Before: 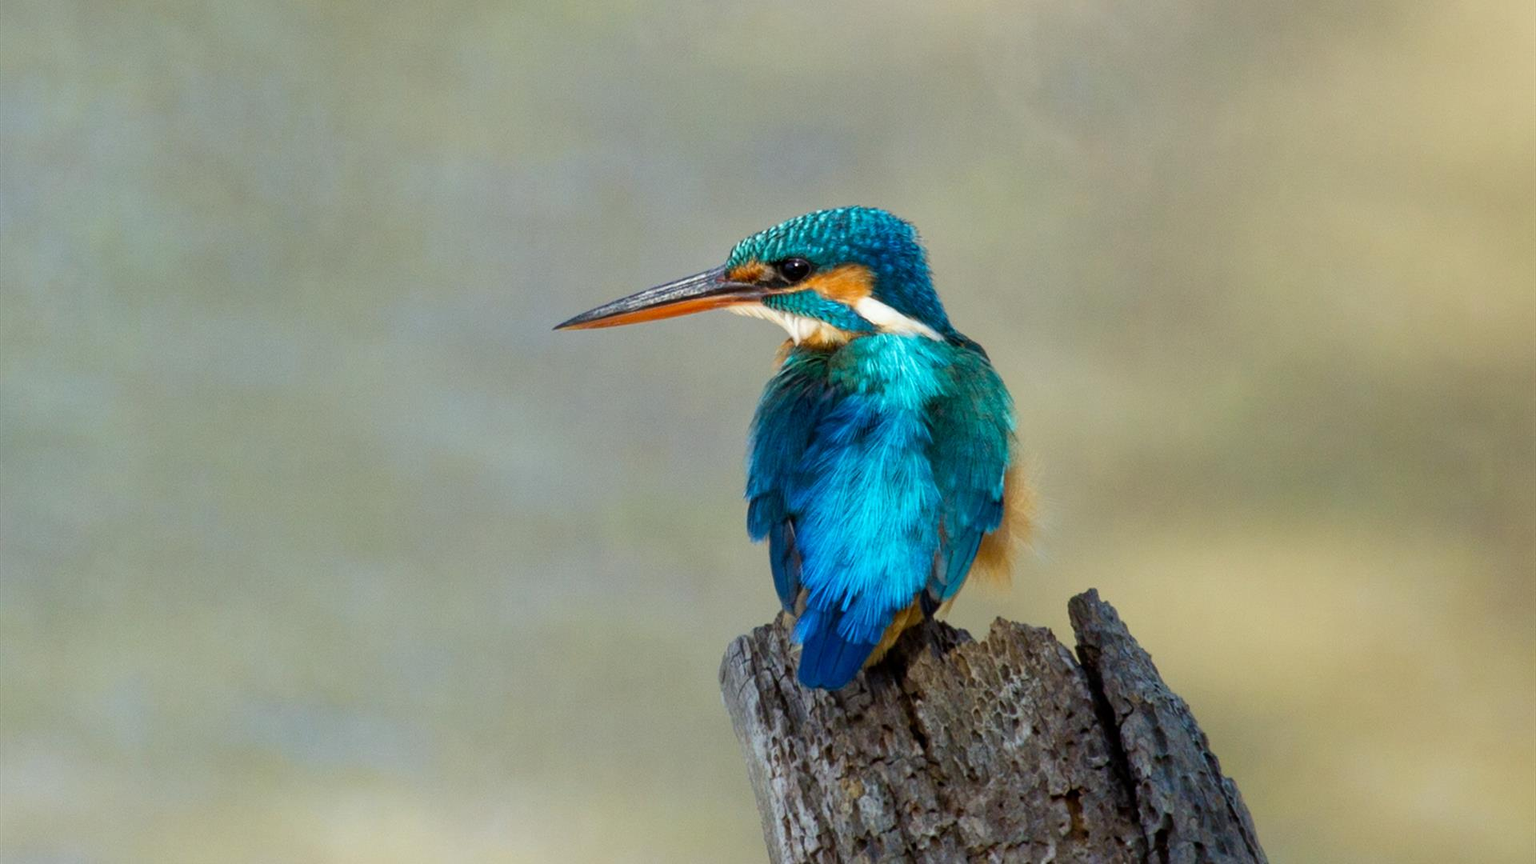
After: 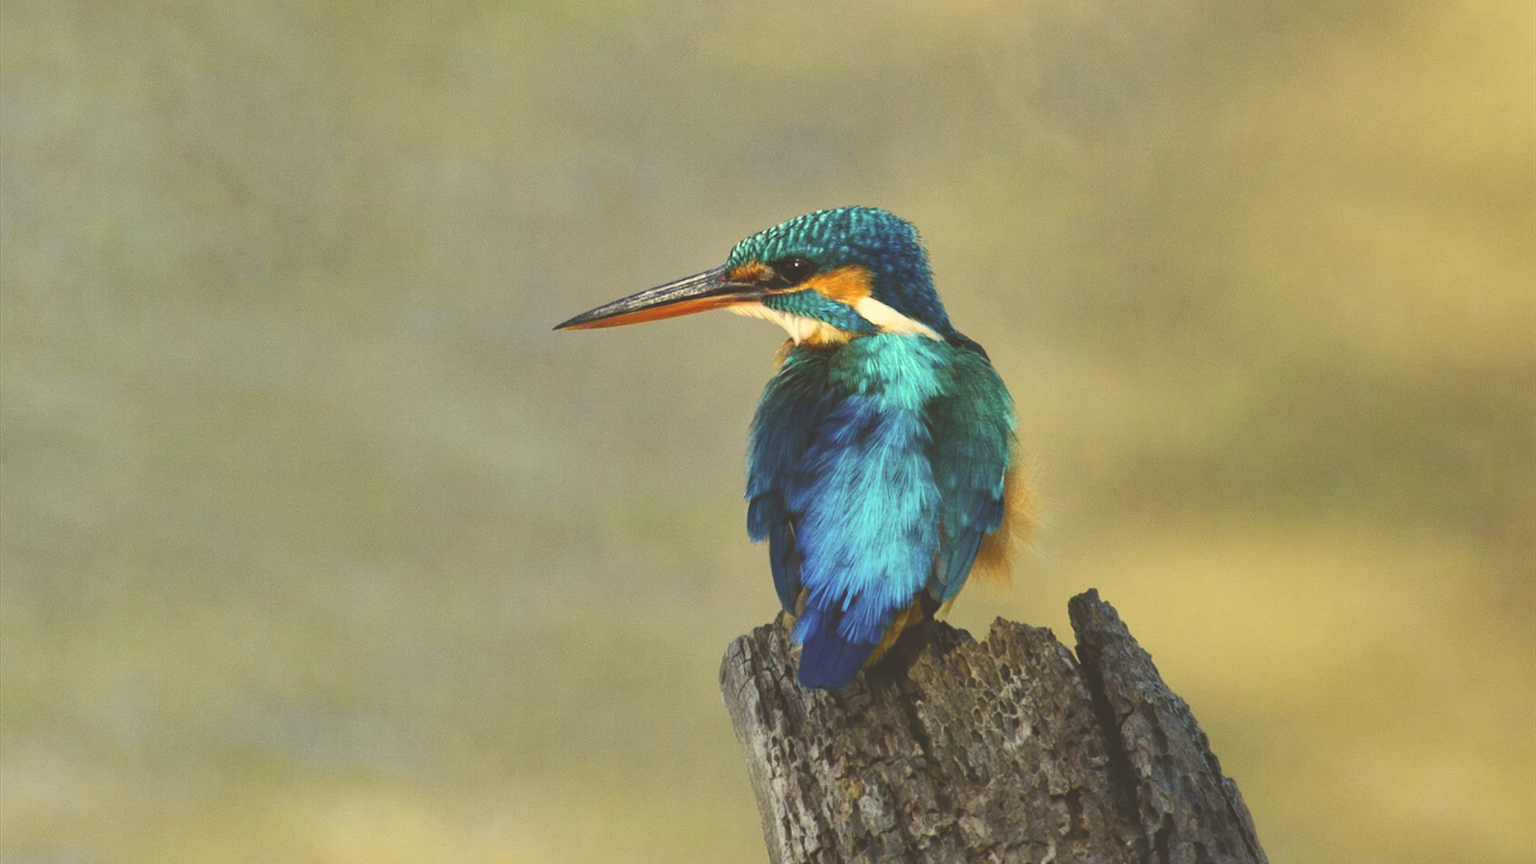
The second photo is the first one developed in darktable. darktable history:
shadows and highlights: soften with gaussian
contrast brightness saturation: contrast 0.196, brightness -0.113, saturation 0.097
color correction: highlights a* 2.38, highlights b* 23.2
exposure: black level correction -0.086, compensate exposure bias true, compensate highlight preservation false
